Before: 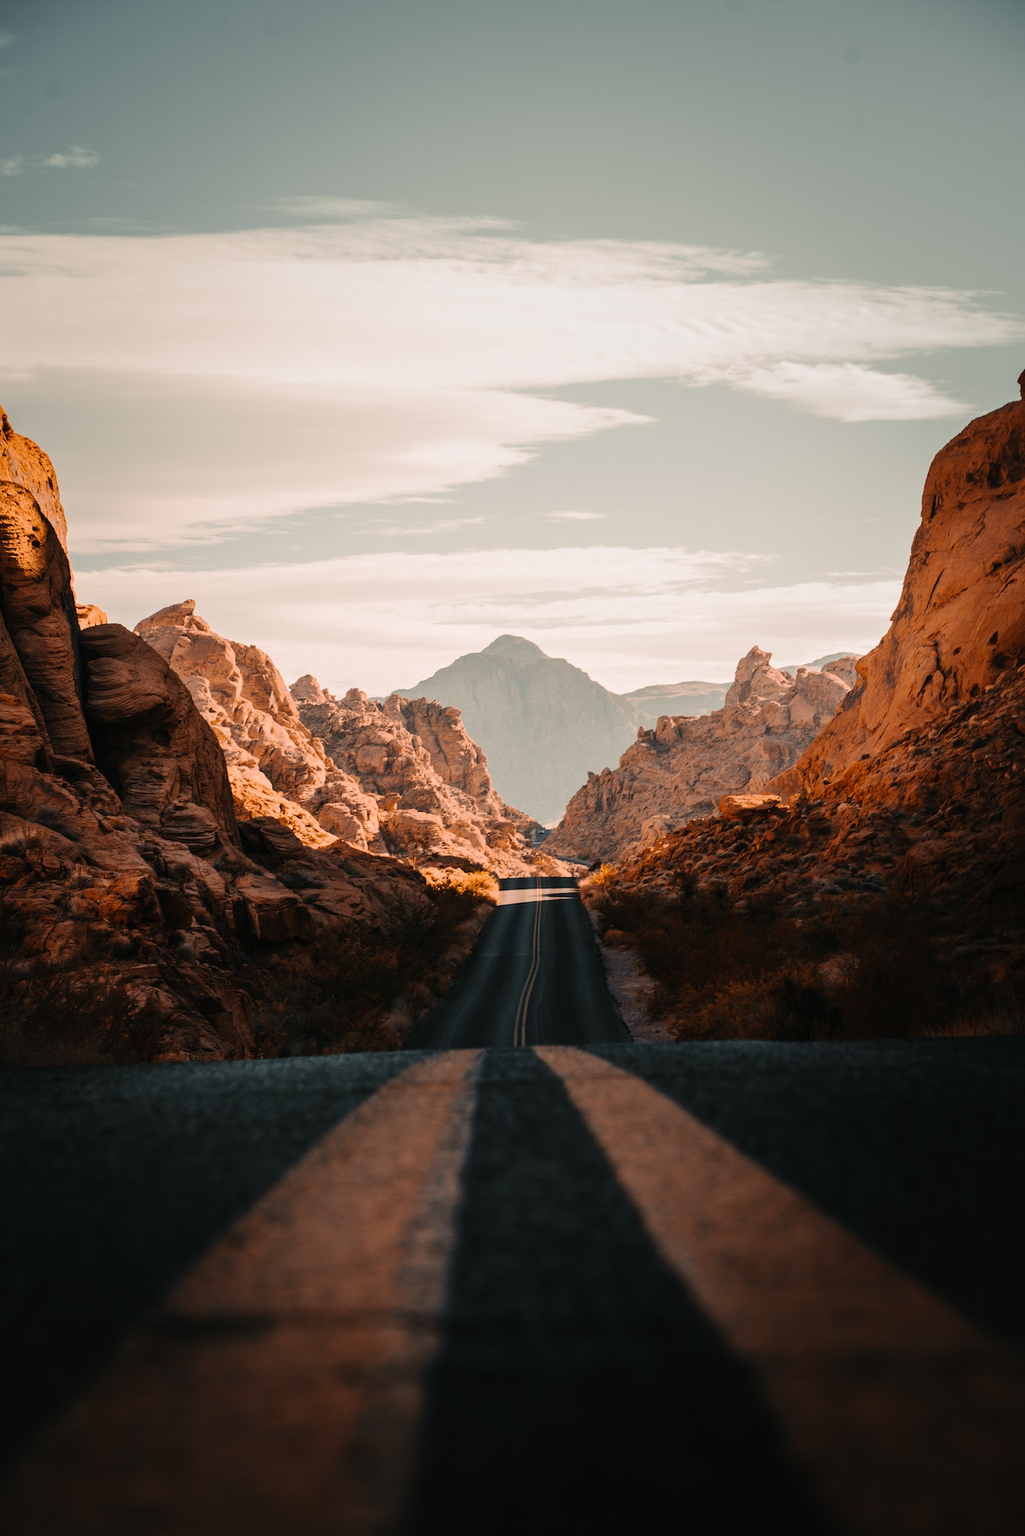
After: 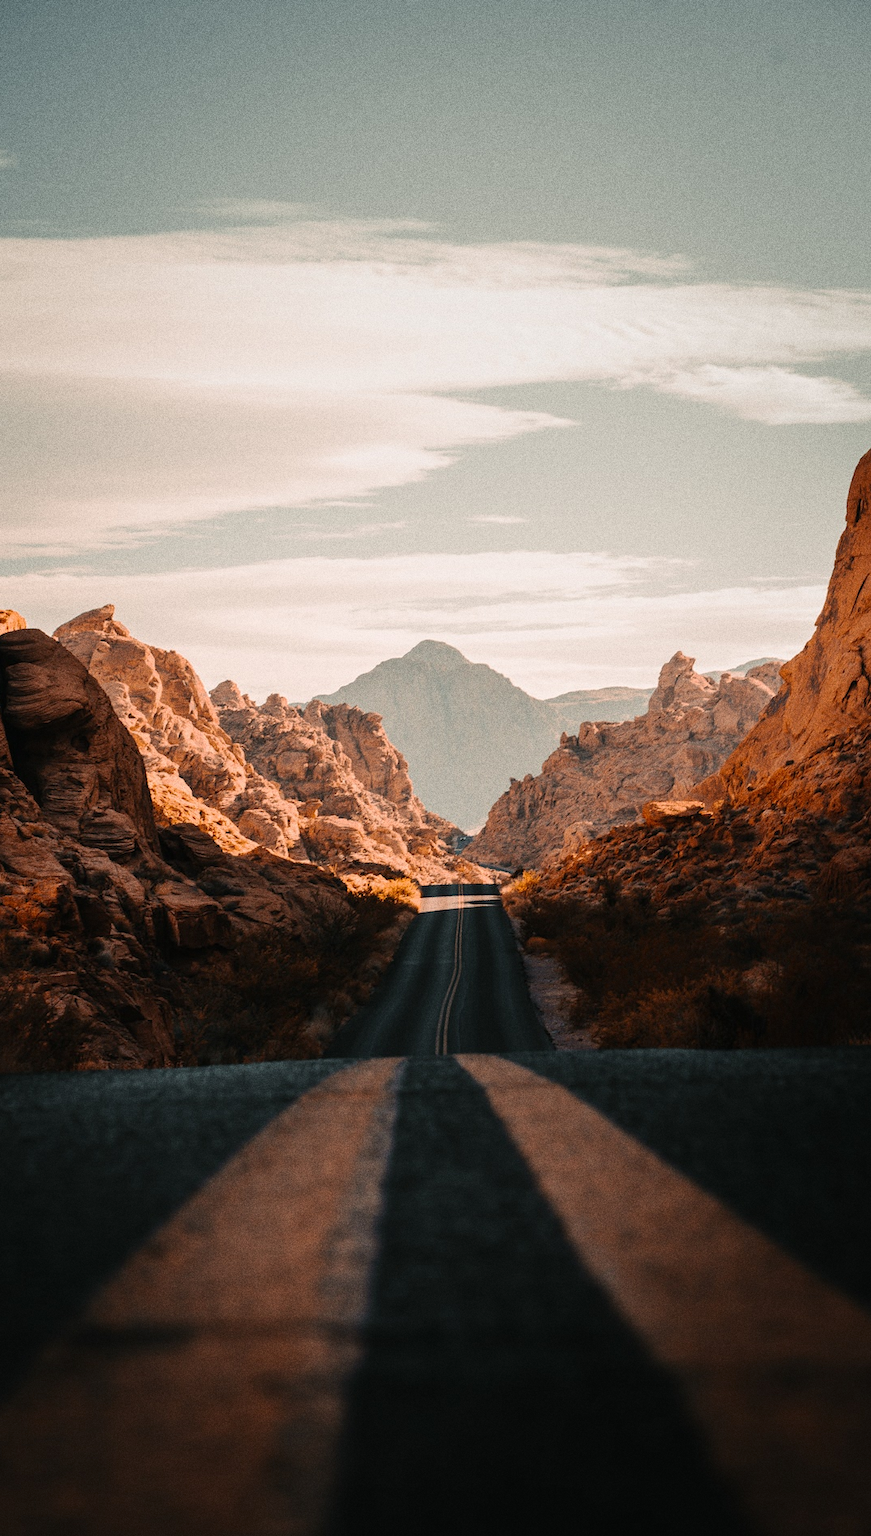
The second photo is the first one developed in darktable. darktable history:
crop: left 8.026%, right 7.374%
grain: coarseness 0.09 ISO, strength 40%
